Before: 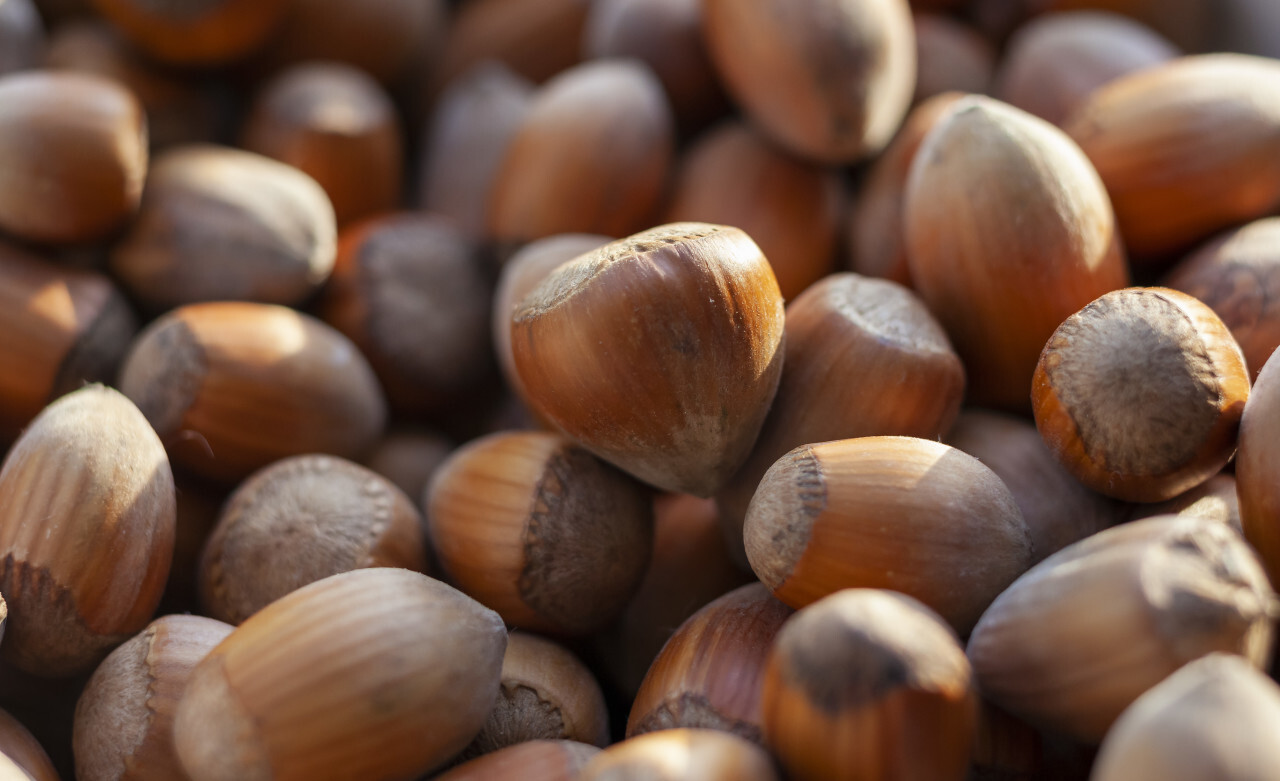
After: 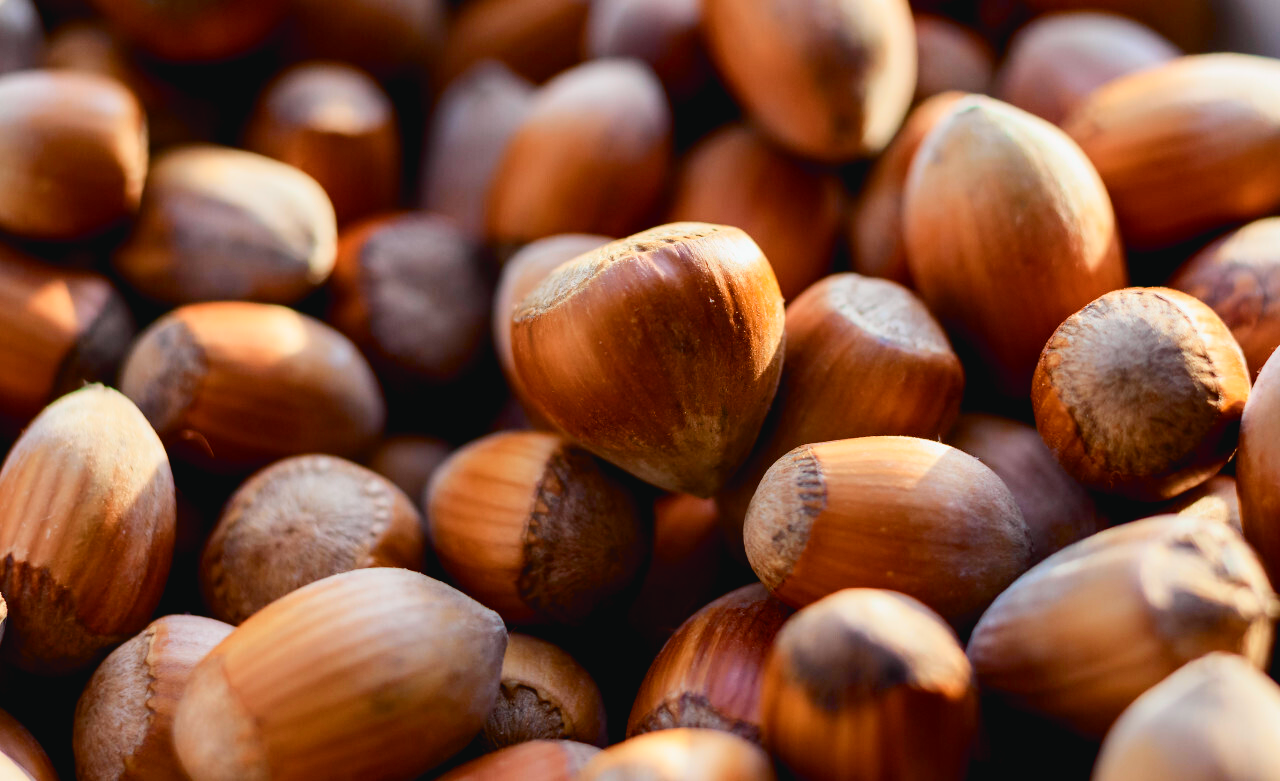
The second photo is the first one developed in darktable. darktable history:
tone curve: curves: ch0 [(0, 0.029) (0.099, 0.082) (0.264, 0.253) (0.447, 0.481) (0.678, 0.721) (0.828, 0.857) (0.992, 0.94)]; ch1 [(0, 0) (0.311, 0.266) (0.411, 0.374) (0.481, 0.458) (0.501, 0.499) (0.514, 0.512) (0.575, 0.577) (0.643, 0.648) (0.682, 0.674) (0.802, 0.812) (1, 1)]; ch2 [(0, 0) (0.259, 0.207) (0.323, 0.311) (0.376, 0.353) (0.463, 0.456) (0.498, 0.498) (0.524, 0.512) (0.574, 0.582) (0.648, 0.653) (0.768, 0.728) (1, 1)], color space Lab, independent channels, preserve colors none
color balance rgb: global offset › luminance -0.51%, perceptual saturation grading › global saturation 27.53%, perceptual saturation grading › highlights -25%, perceptual saturation grading › shadows 25%, perceptual brilliance grading › highlights 6.62%, perceptual brilliance grading › mid-tones 17.07%, perceptual brilliance grading › shadows -5.23%
